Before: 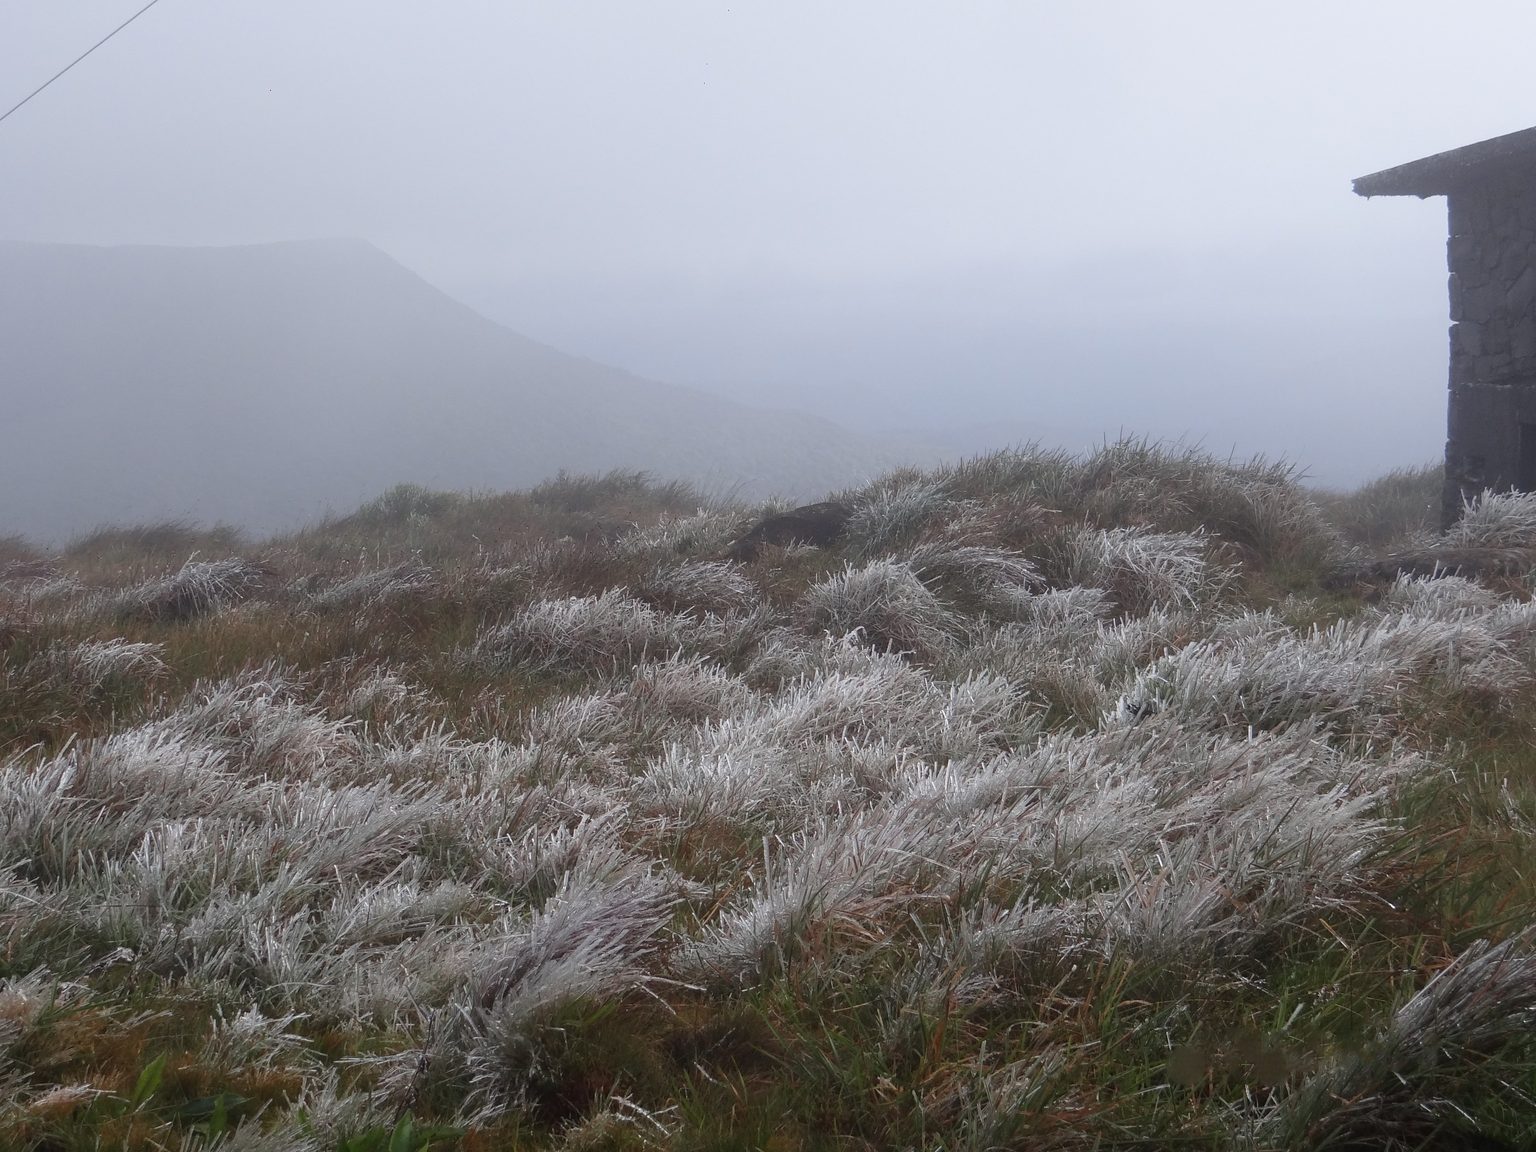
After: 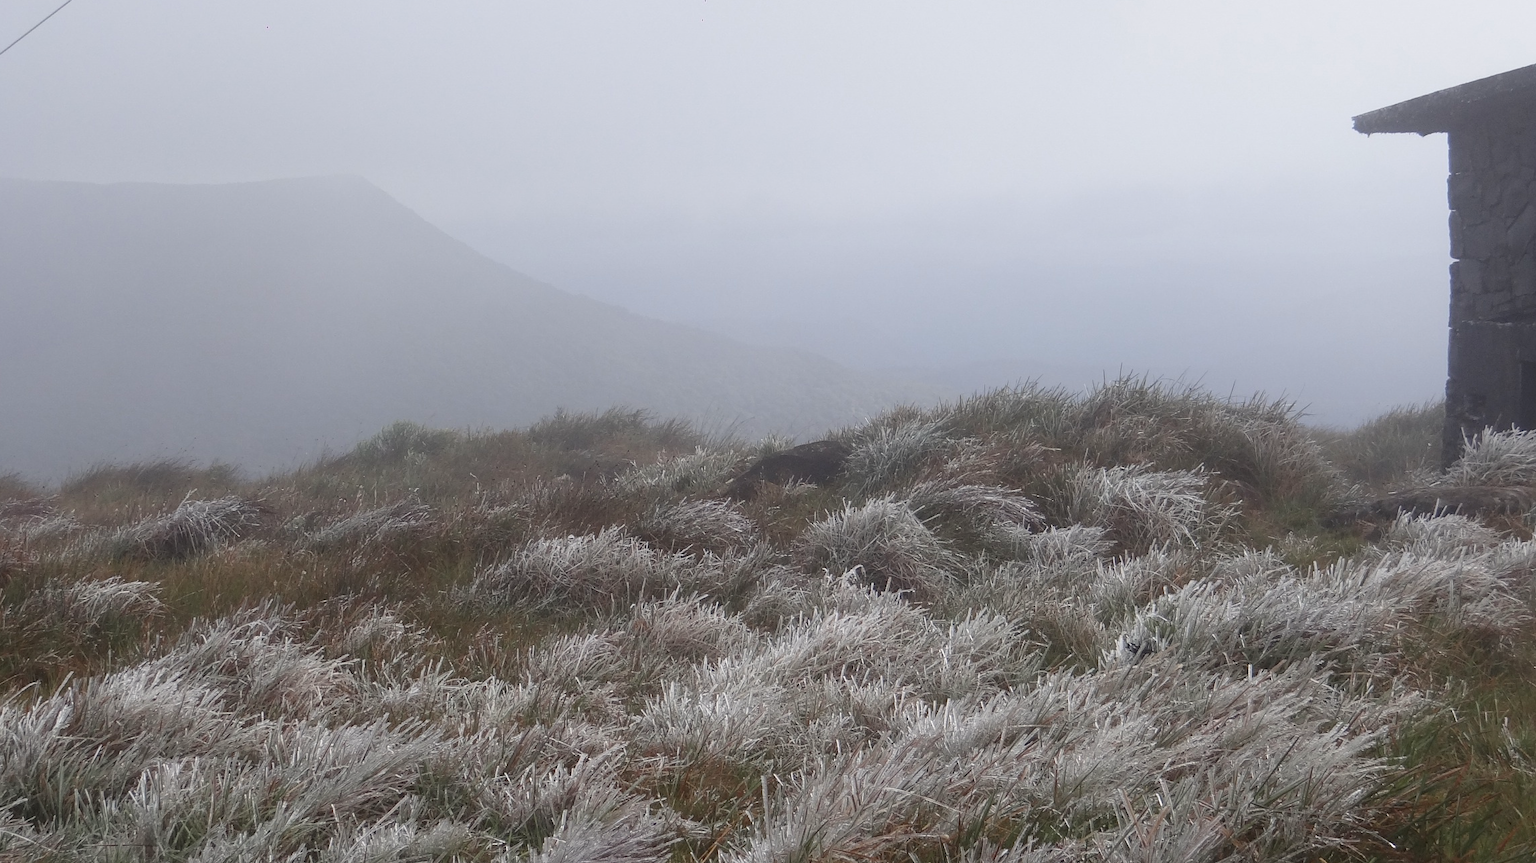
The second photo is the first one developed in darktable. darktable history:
color correction: highlights b* 2.91
crop: left 0.284%, top 5.549%, bottom 19.73%
